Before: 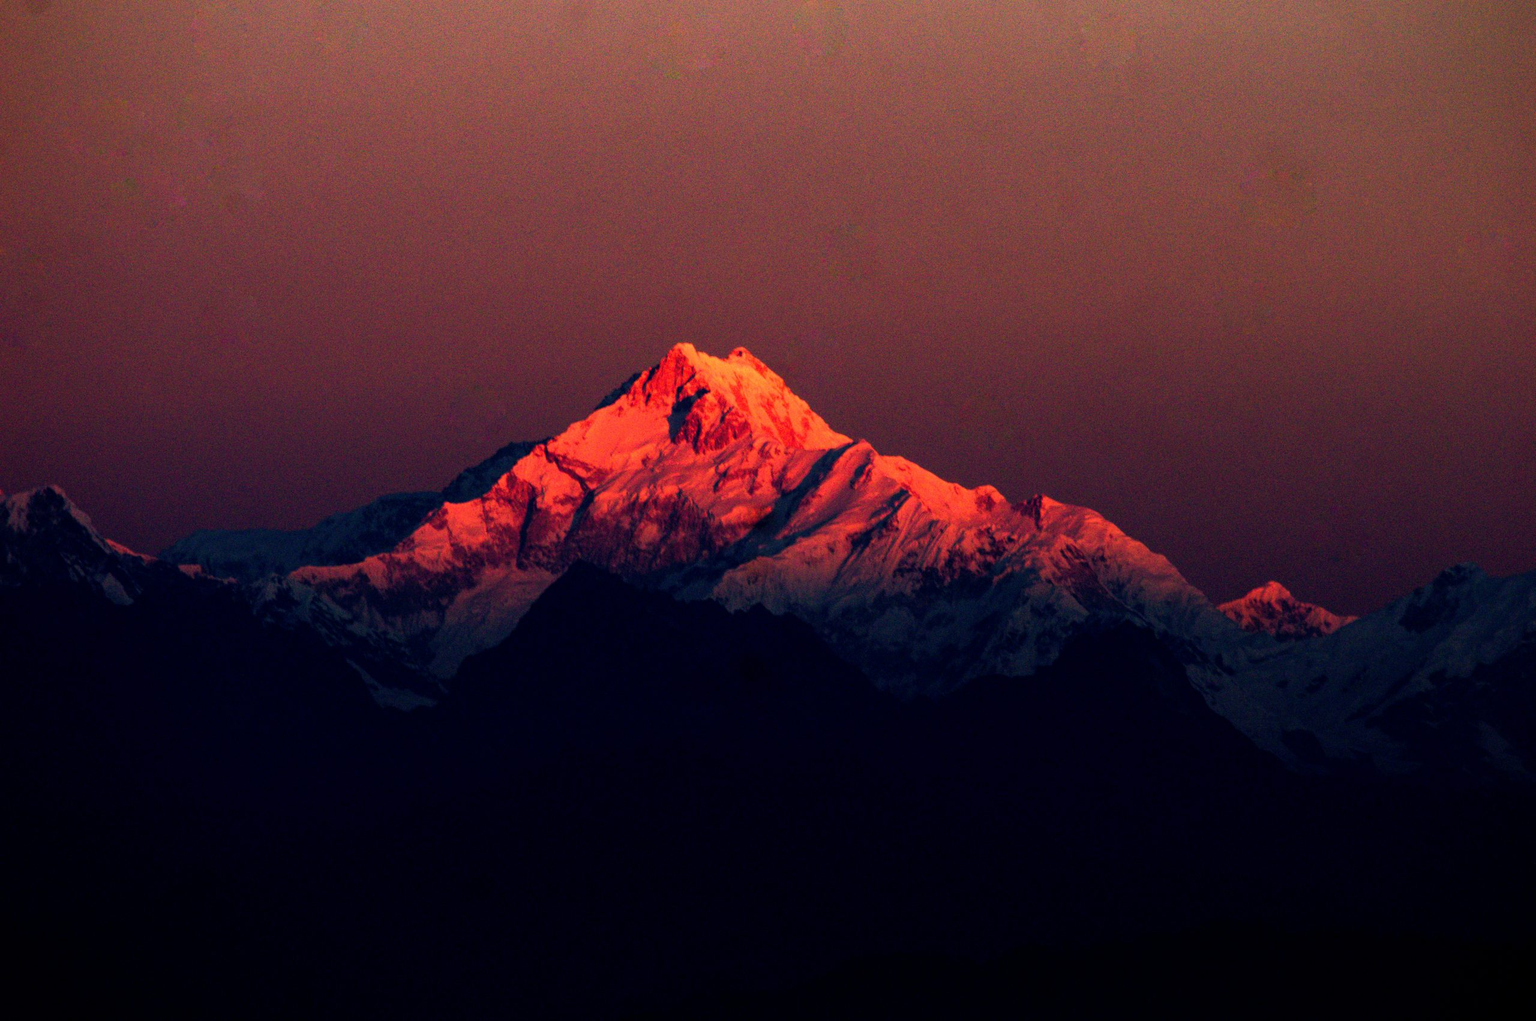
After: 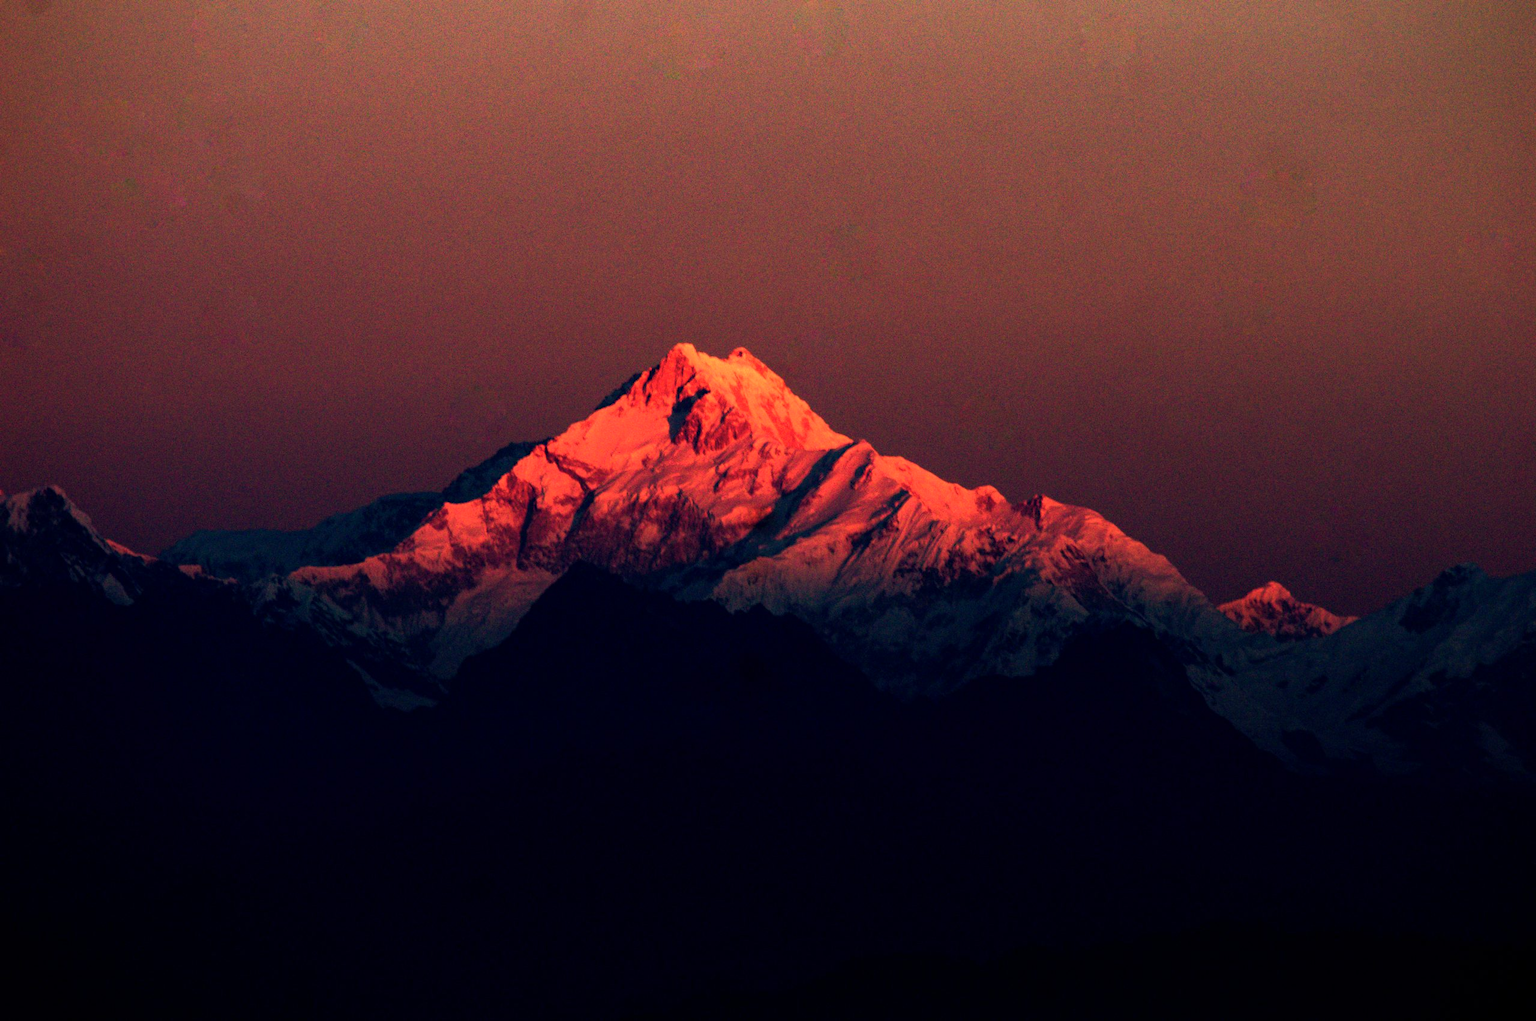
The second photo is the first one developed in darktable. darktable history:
color calibration: x 0.38, y 0.391, temperature 4086.74 K
white balance: red 1.08, blue 0.791
